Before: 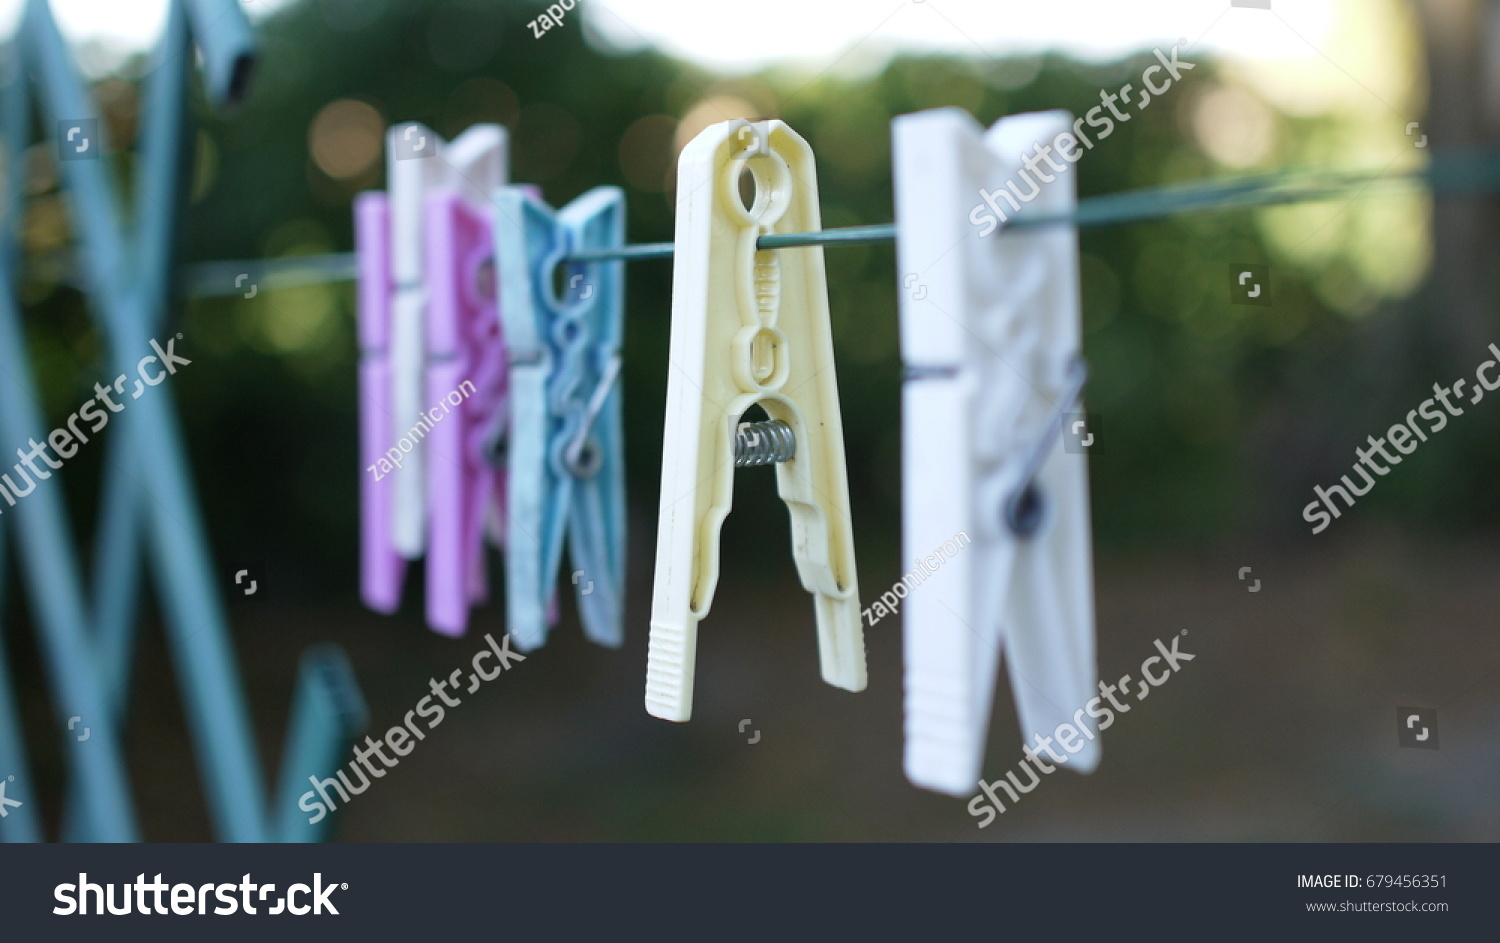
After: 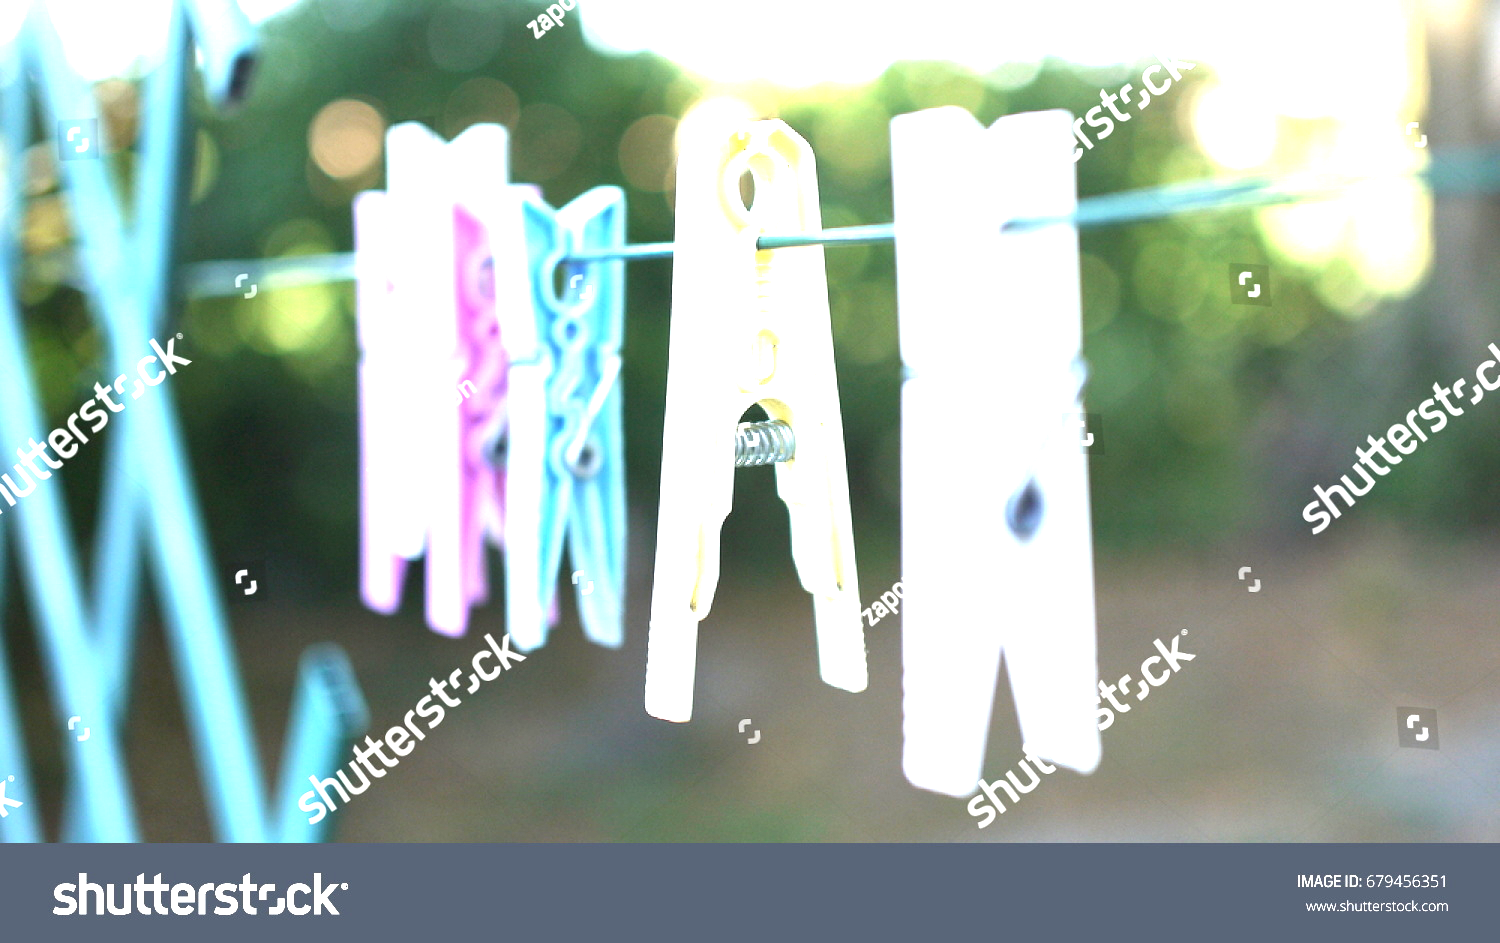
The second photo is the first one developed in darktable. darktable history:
exposure: exposure 2.236 EV, compensate highlight preservation false
